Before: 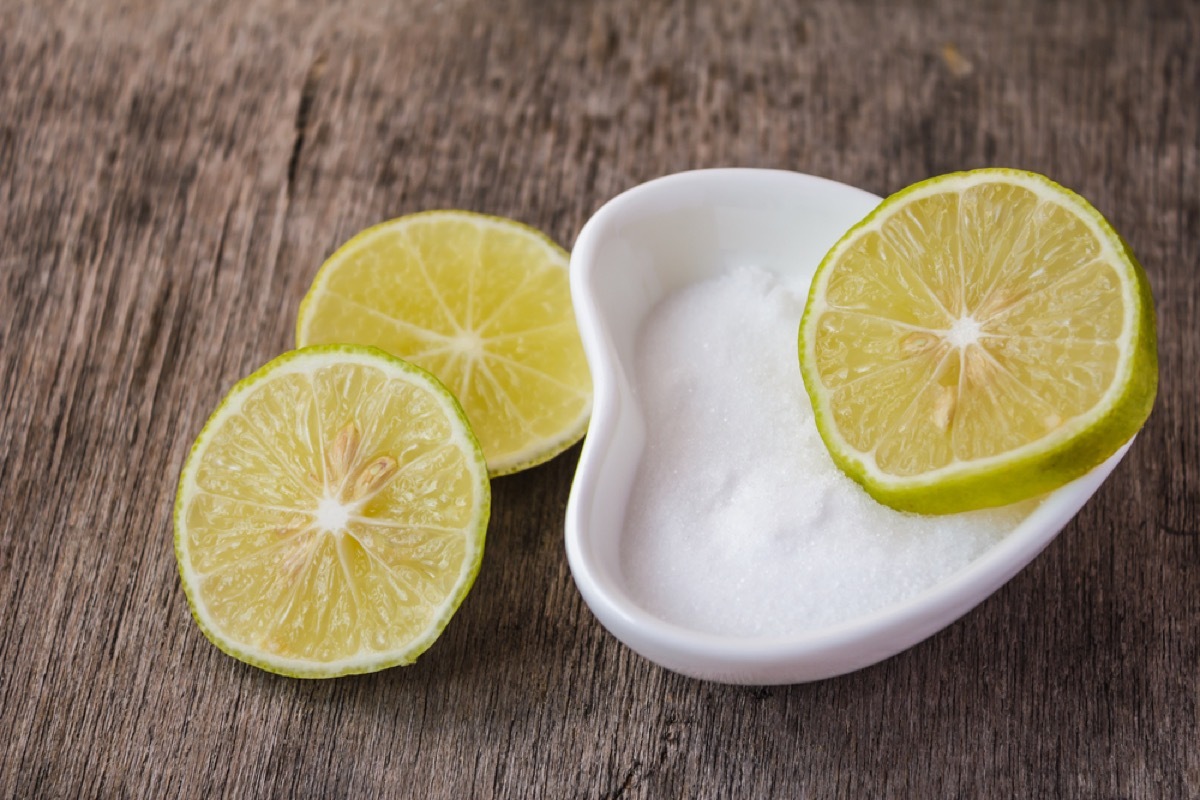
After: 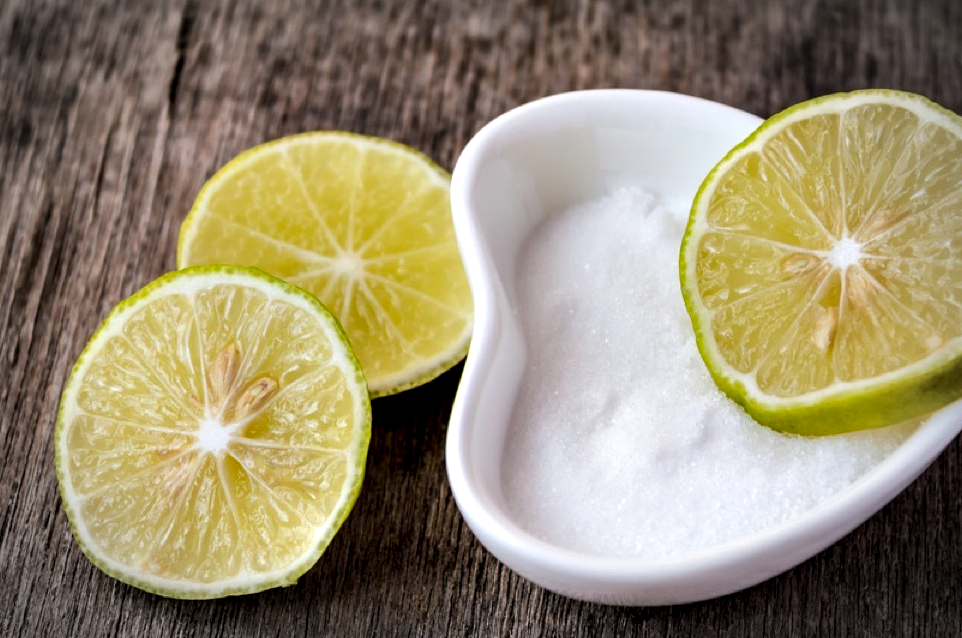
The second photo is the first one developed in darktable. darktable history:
vignetting: automatic ratio true, unbound false
crop and rotate: left 9.971%, top 9.946%, right 9.848%, bottom 10.198%
contrast equalizer: y [[0.6 ×6], [0.55 ×6], [0 ×6], [0 ×6], [0 ×6]]
